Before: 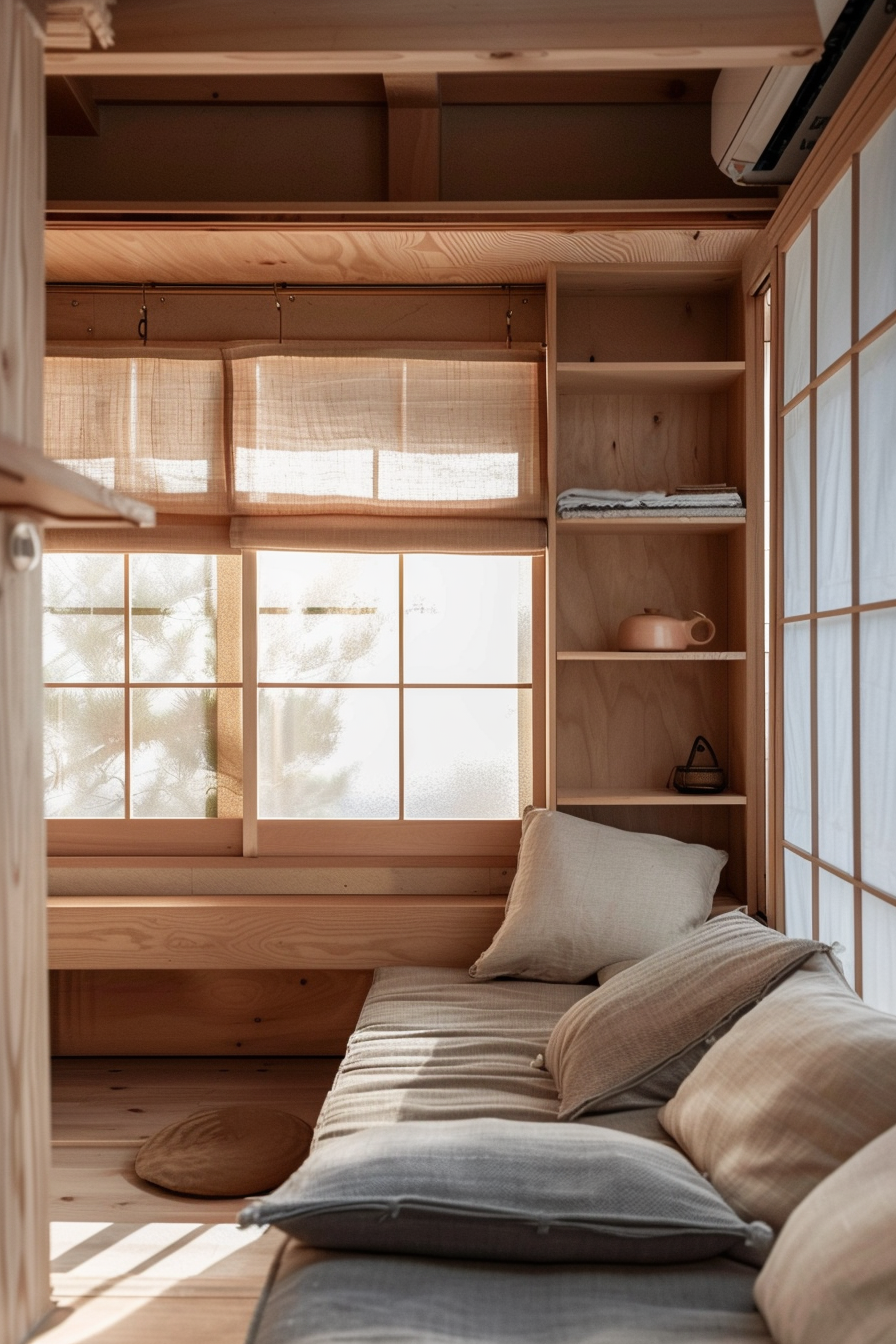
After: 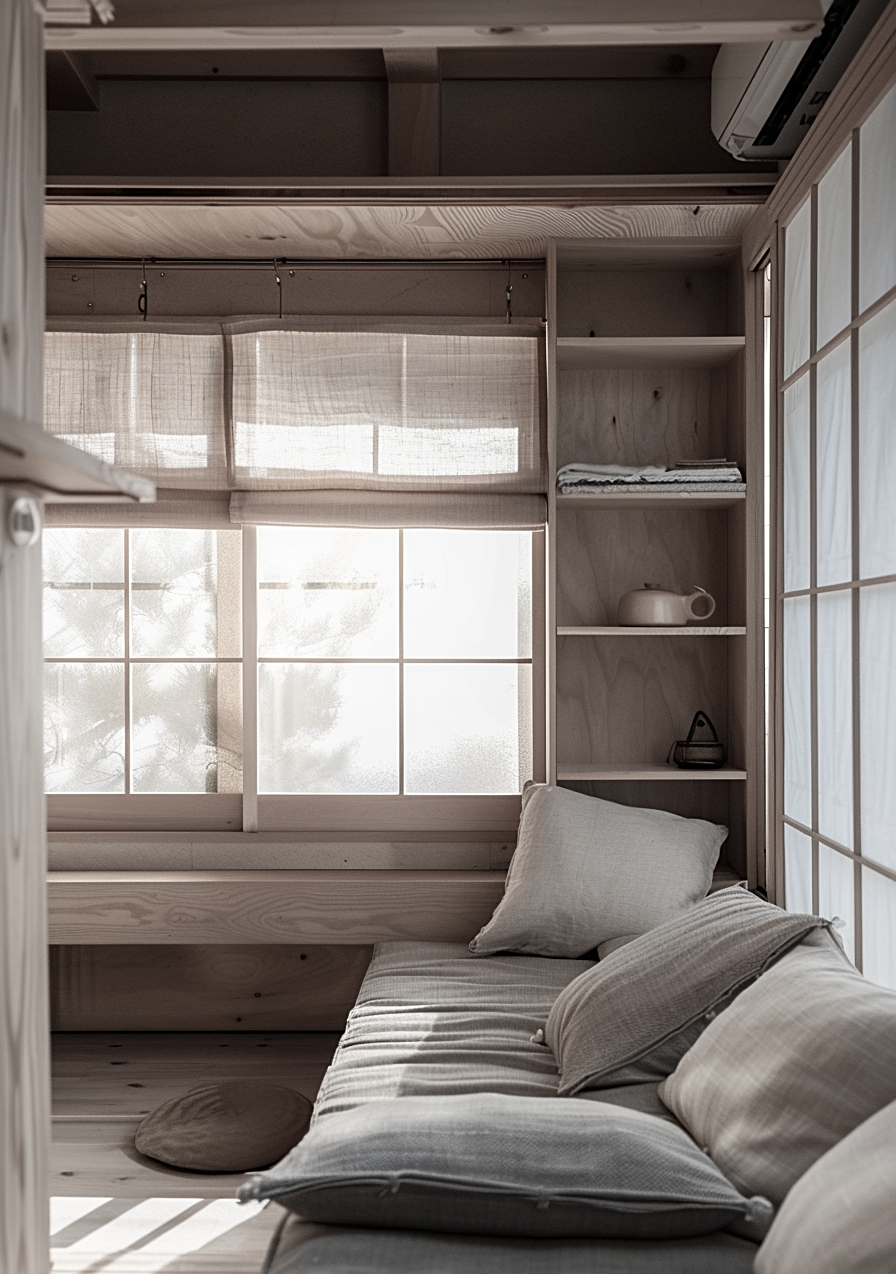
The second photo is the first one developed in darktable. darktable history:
shadows and highlights: shadows -38.35, highlights 62.8, soften with gaussian
color zones: curves: ch1 [(0.238, 0.163) (0.476, 0.2) (0.733, 0.322) (0.848, 0.134)]
sharpen: on, module defaults
tone equalizer: edges refinement/feathering 500, mask exposure compensation -1.57 EV, preserve details no
crop and rotate: top 1.917%, bottom 3.231%
